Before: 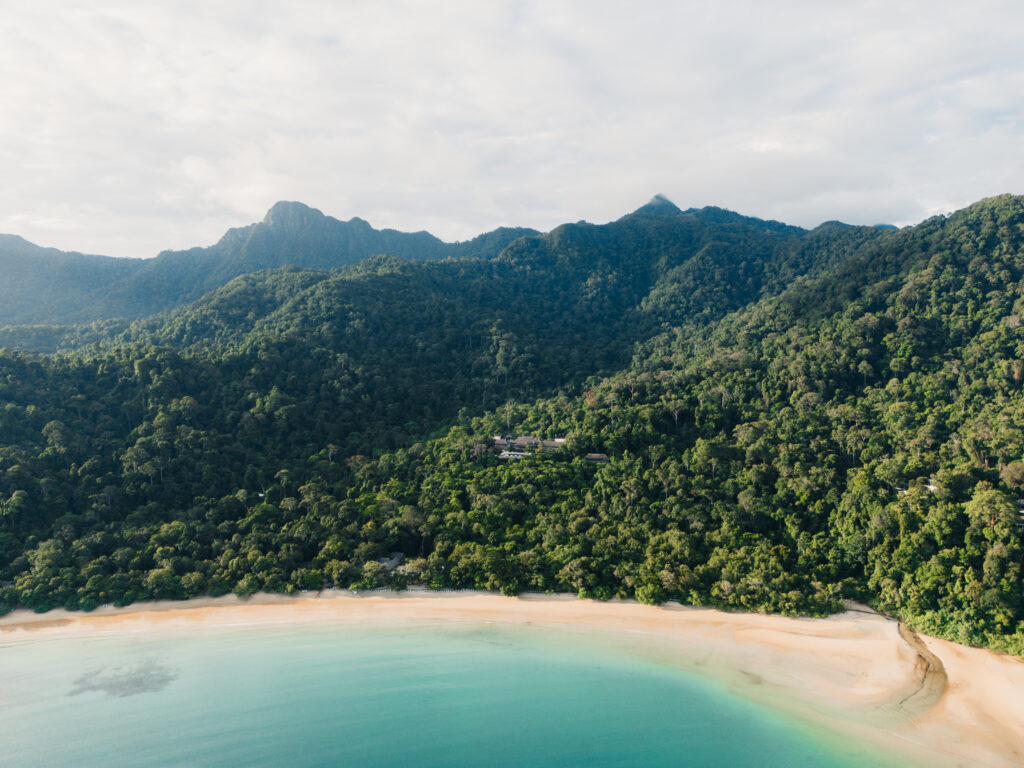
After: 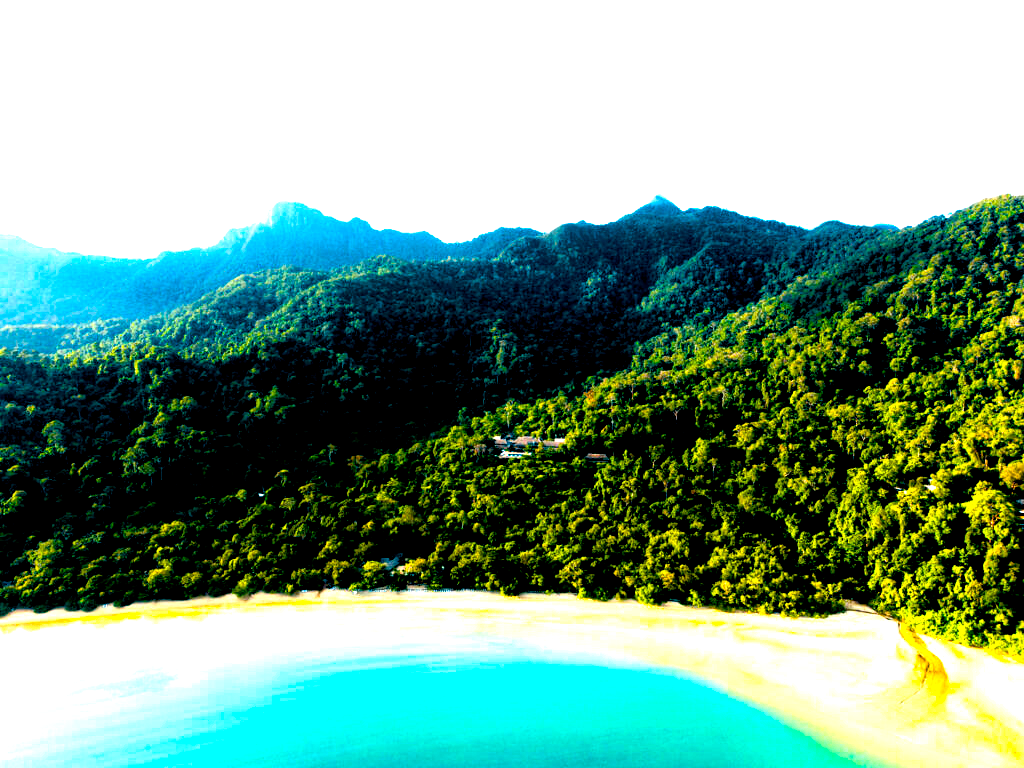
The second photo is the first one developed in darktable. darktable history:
exposure: black level correction 0.035, exposure 0.9 EV, compensate highlight preservation false
color balance rgb: linear chroma grading › shadows -40%, linear chroma grading › highlights 40%, linear chroma grading › global chroma 45%, linear chroma grading › mid-tones -30%, perceptual saturation grading › global saturation 55%, perceptual saturation grading › highlights -50%, perceptual saturation grading › mid-tones 40%, perceptual saturation grading › shadows 30%, perceptual brilliance grading › global brilliance 20%, perceptual brilliance grading › shadows -40%, global vibrance 35%
